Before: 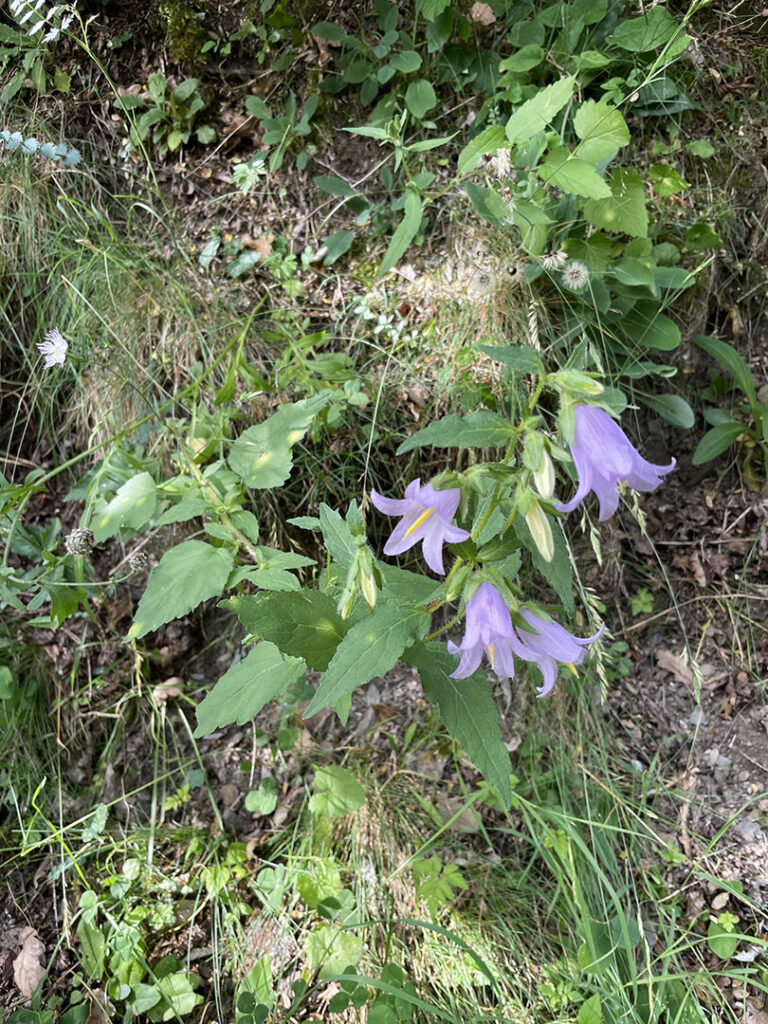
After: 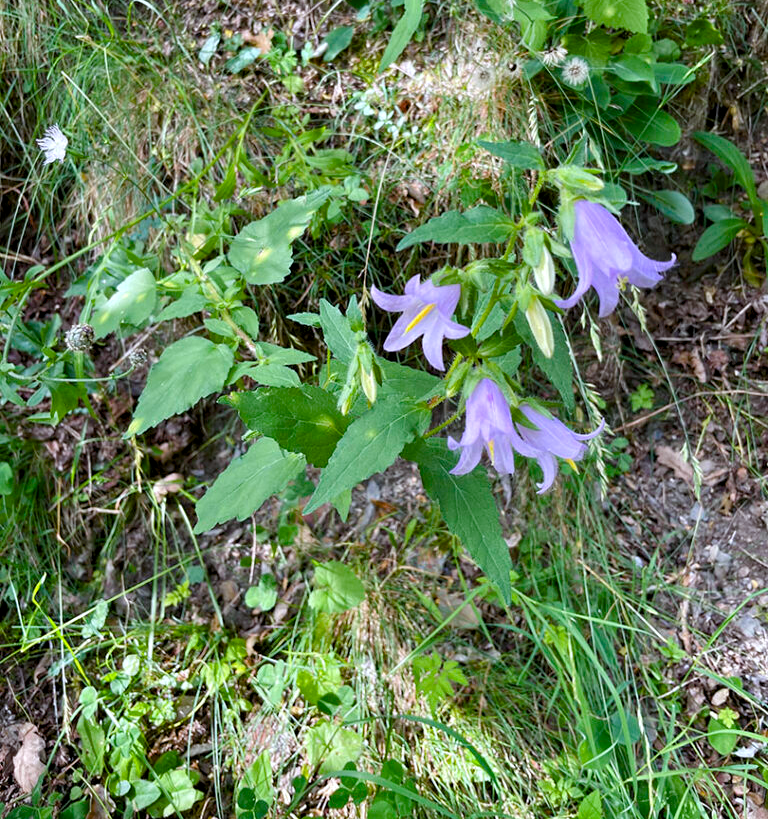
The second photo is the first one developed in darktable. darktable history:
contrast equalizer: octaves 7, y [[0.524 ×6], [0.512 ×6], [0.379 ×6], [0 ×6], [0 ×6]]
white balance: red 0.967, blue 1.049
crop and rotate: top 19.998%
color balance rgb: perceptual saturation grading › global saturation 35%, perceptual saturation grading › highlights -30%, perceptual saturation grading › shadows 35%, perceptual brilliance grading › global brilliance 3%, perceptual brilliance grading › highlights -3%, perceptual brilliance grading › shadows 3%
exposure: compensate highlight preservation false
